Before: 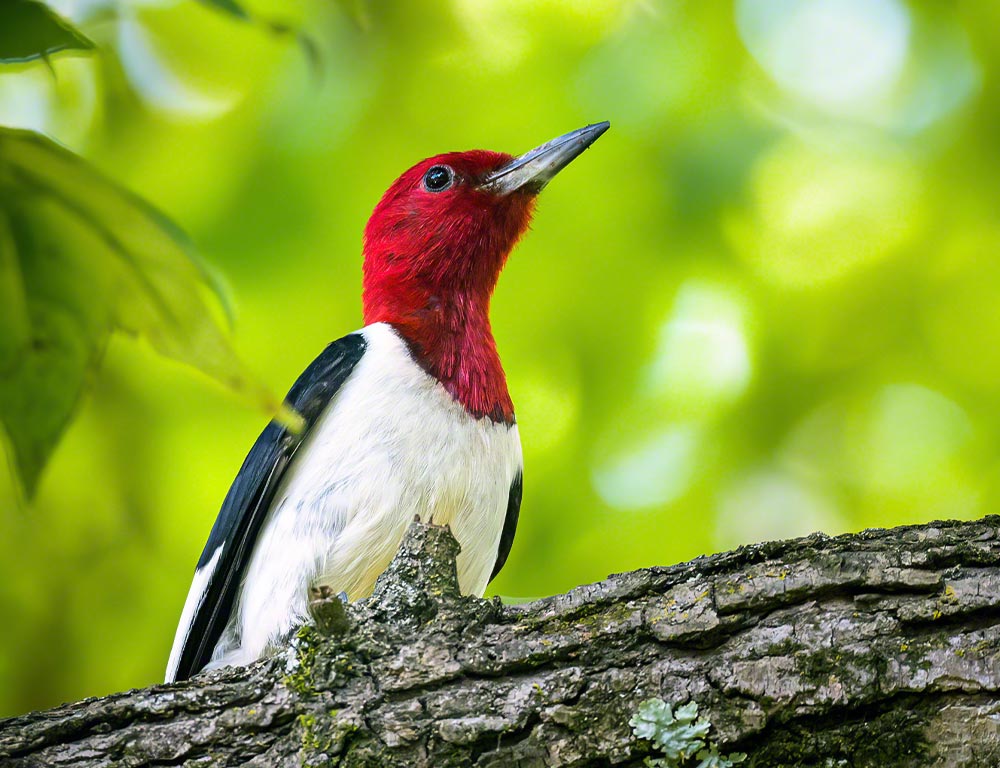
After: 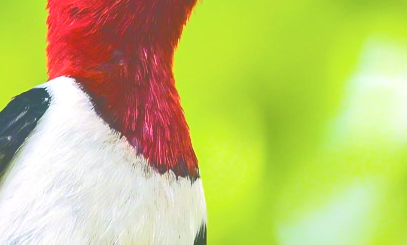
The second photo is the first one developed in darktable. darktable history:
tone curve: curves: ch0 [(0, 0) (0.003, 0.345) (0.011, 0.345) (0.025, 0.345) (0.044, 0.349) (0.069, 0.353) (0.1, 0.356) (0.136, 0.359) (0.177, 0.366) (0.224, 0.378) (0.277, 0.398) (0.335, 0.429) (0.399, 0.476) (0.468, 0.545) (0.543, 0.624) (0.623, 0.721) (0.709, 0.811) (0.801, 0.876) (0.898, 0.913) (1, 1)], color space Lab, independent channels, preserve colors none
color zones: curves: ch0 [(0, 0.5) (0.143, 0.5) (0.286, 0.5) (0.429, 0.5) (0.571, 0.5) (0.714, 0.476) (0.857, 0.5) (1, 0.5)]; ch2 [(0, 0.5) (0.143, 0.5) (0.286, 0.5) (0.429, 0.5) (0.571, 0.5) (0.714, 0.487) (0.857, 0.5) (1, 0.5)], mix 26.13%
crop: left 31.639%, top 32.061%, right 27.589%, bottom 36.029%
local contrast: mode bilateral grid, contrast 20, coarseness 99, detail 150%, midtone range 0.2
